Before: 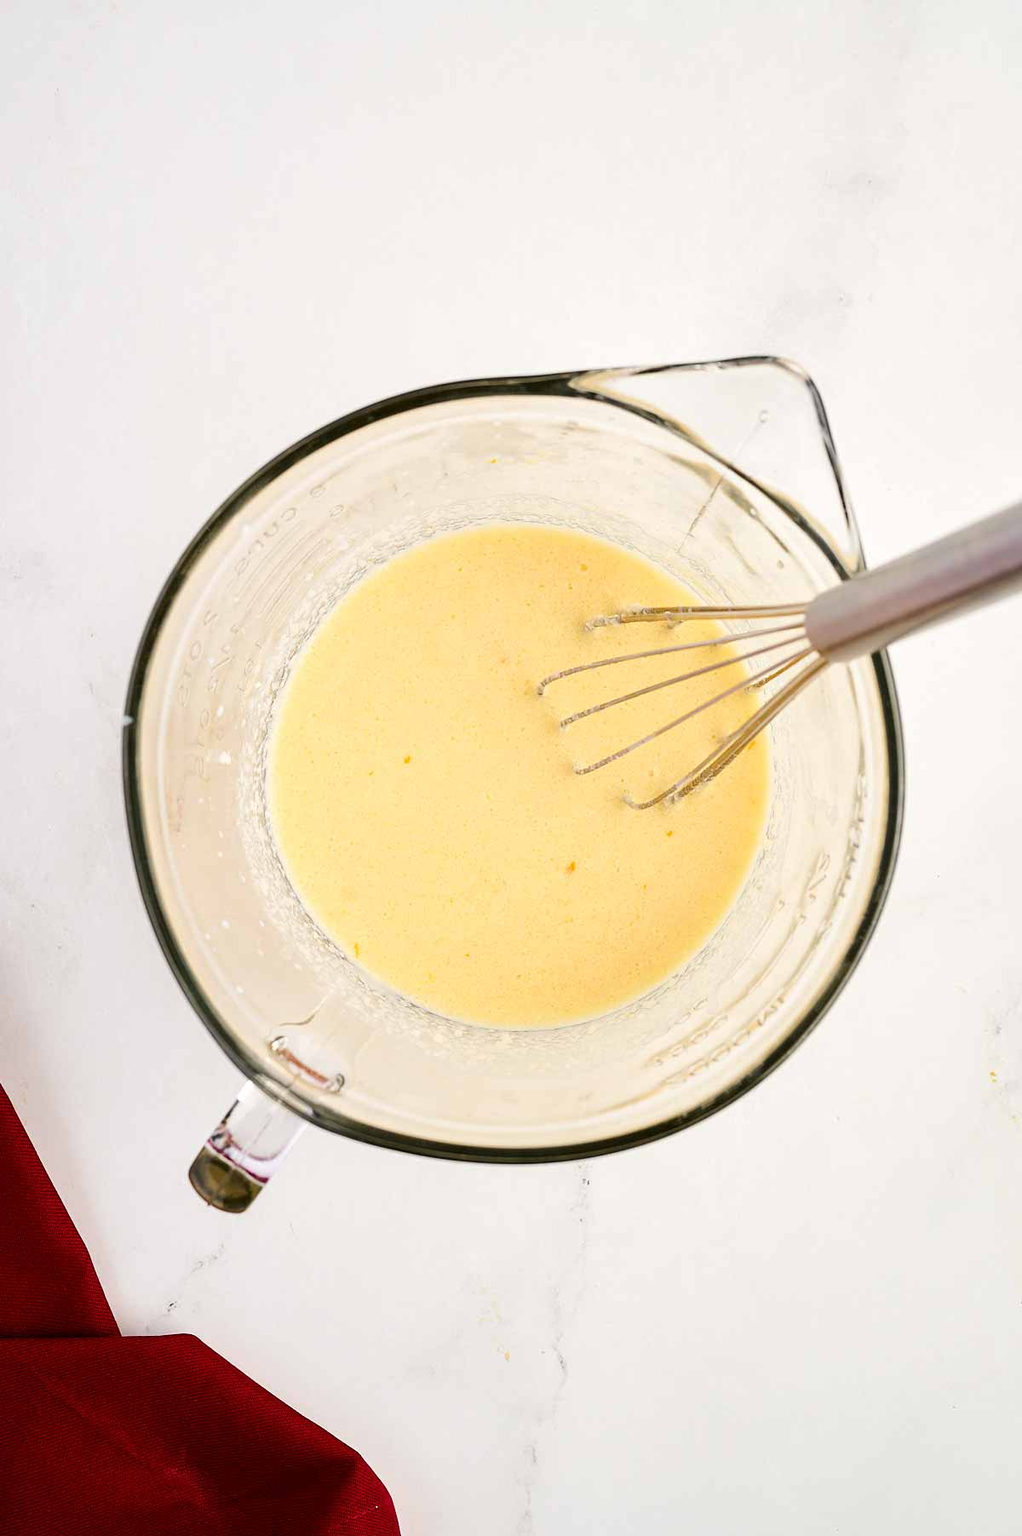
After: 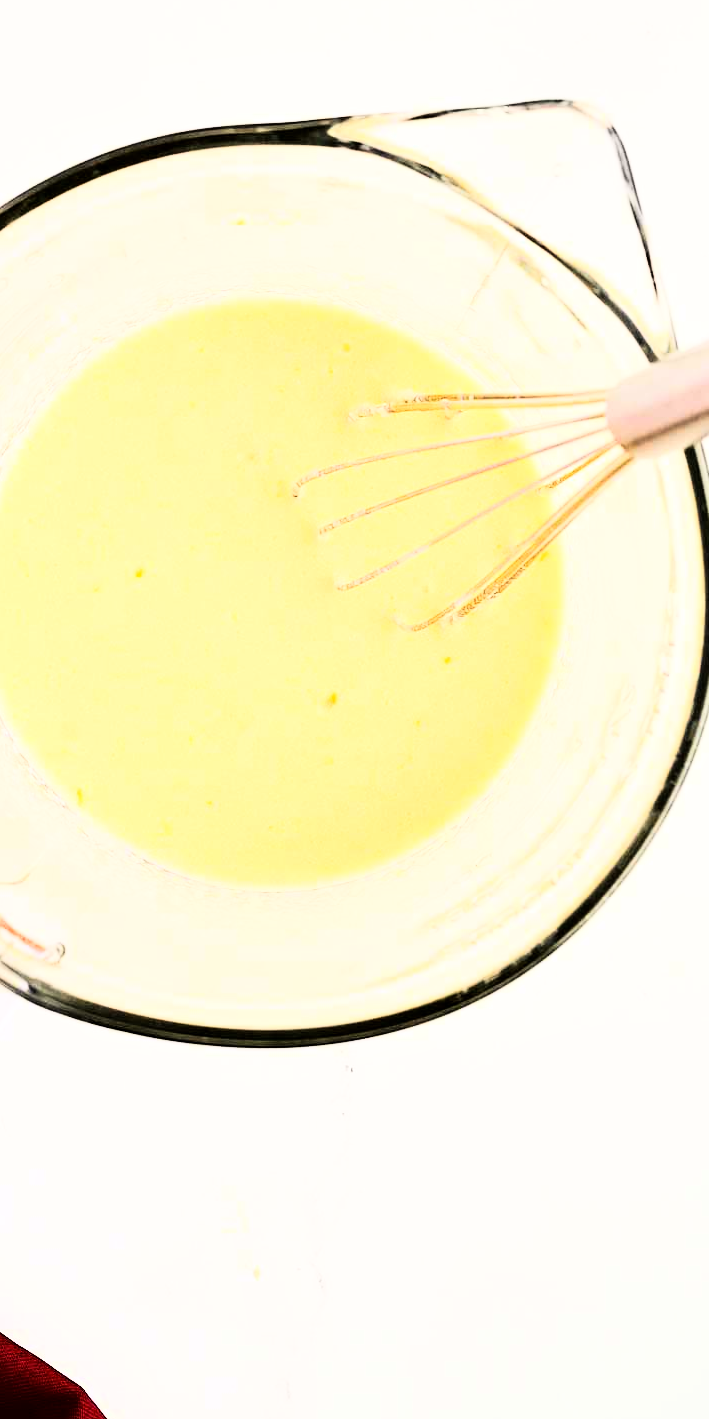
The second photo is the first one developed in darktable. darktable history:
rgb curve: curves: ch0 [(0, 0) (0.21, 0.15) (0.24, 0.21) (0.5, 0.75) (0.75, 0.96) (0.89, 0.99) (1, 1)]; ch1 [(0, 0.02) (0.21, 0.13) (0.25, 0.2) (0.5, 0.67) (0.75, 0.9) (0.89, 0.97) (1, 1)]; ch2 [(0, 0.02) (0.21, 0.13) (0.25, 0.2) (0.5, 0.67) (0.75, 0.9) (0.89, 0.97) (1, 1)], compensate middle gray true
local contrast: highlights 100%, shadows 100%, detail 120%, midtone range 0.2
crop and rotate: left 28.256%, top 17.734%, right 12.656%, bottom 3.573%
